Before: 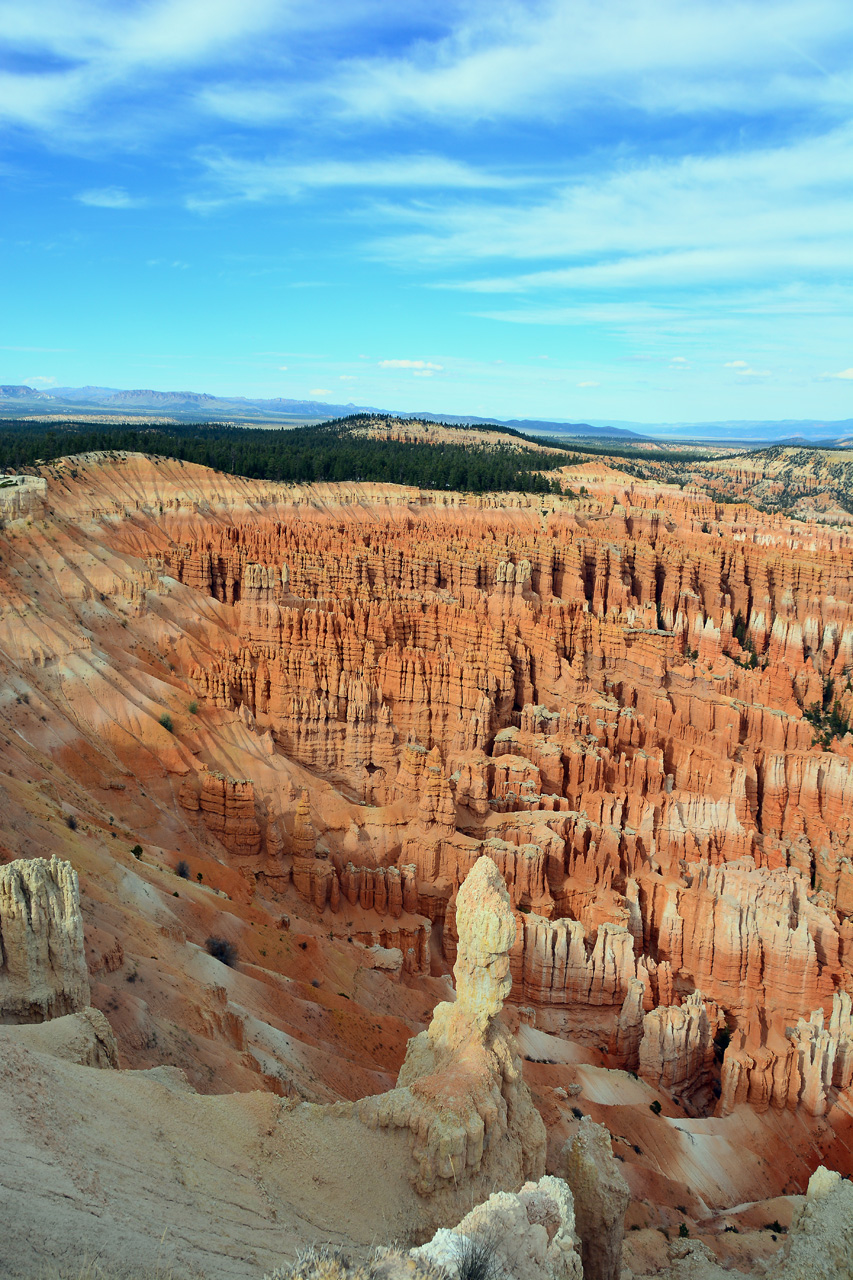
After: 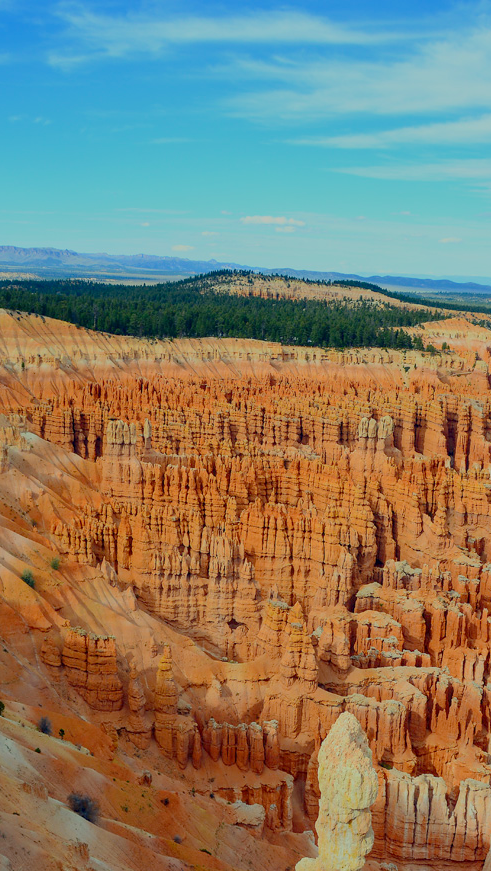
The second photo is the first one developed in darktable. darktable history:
local contrast: on, module defaults
color balance rgb: power › hue 212.02°, highlights gain › chroma 0.198%, highlights gain › hue 332.66°, perceptual saturation grading › global saturation 19.322%, contrast -29.638%
tone curve: curves: ch0 [(0, 0) (0.003, 0.013) (0.011, 0.018) (0.025, 0.027) (0.044, 0.045) (0.069, 0.068) (0.1, 0.096) (0.136, 0.13) (0.177, 0.168) (0.224, 0.217) (0.277, 0.277) (0.335, 0.338) (0.399, 0.401) (0.468, 0.473) (0.543, 0.544) (0.623, 0.621) (0.709, 0.7) (0.801, 0.781) (0.898, 0.869) (1, 1)], preserve colors none
crop: left 16.236%, top 11.258%, right 26.136%, bottom 20.639%
